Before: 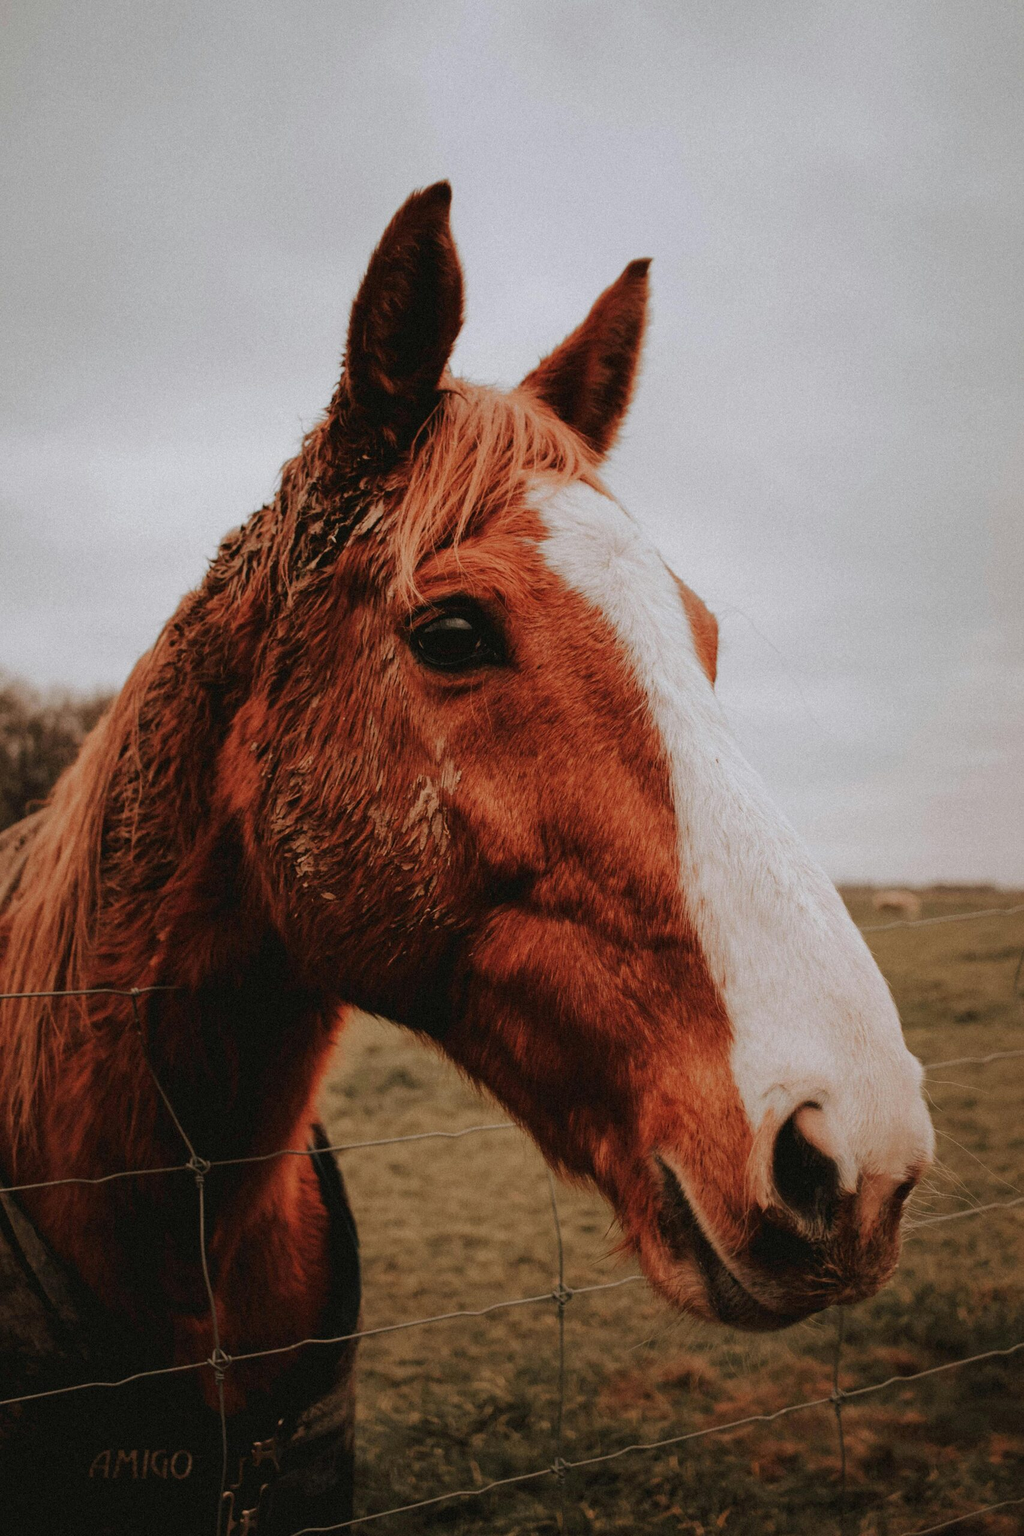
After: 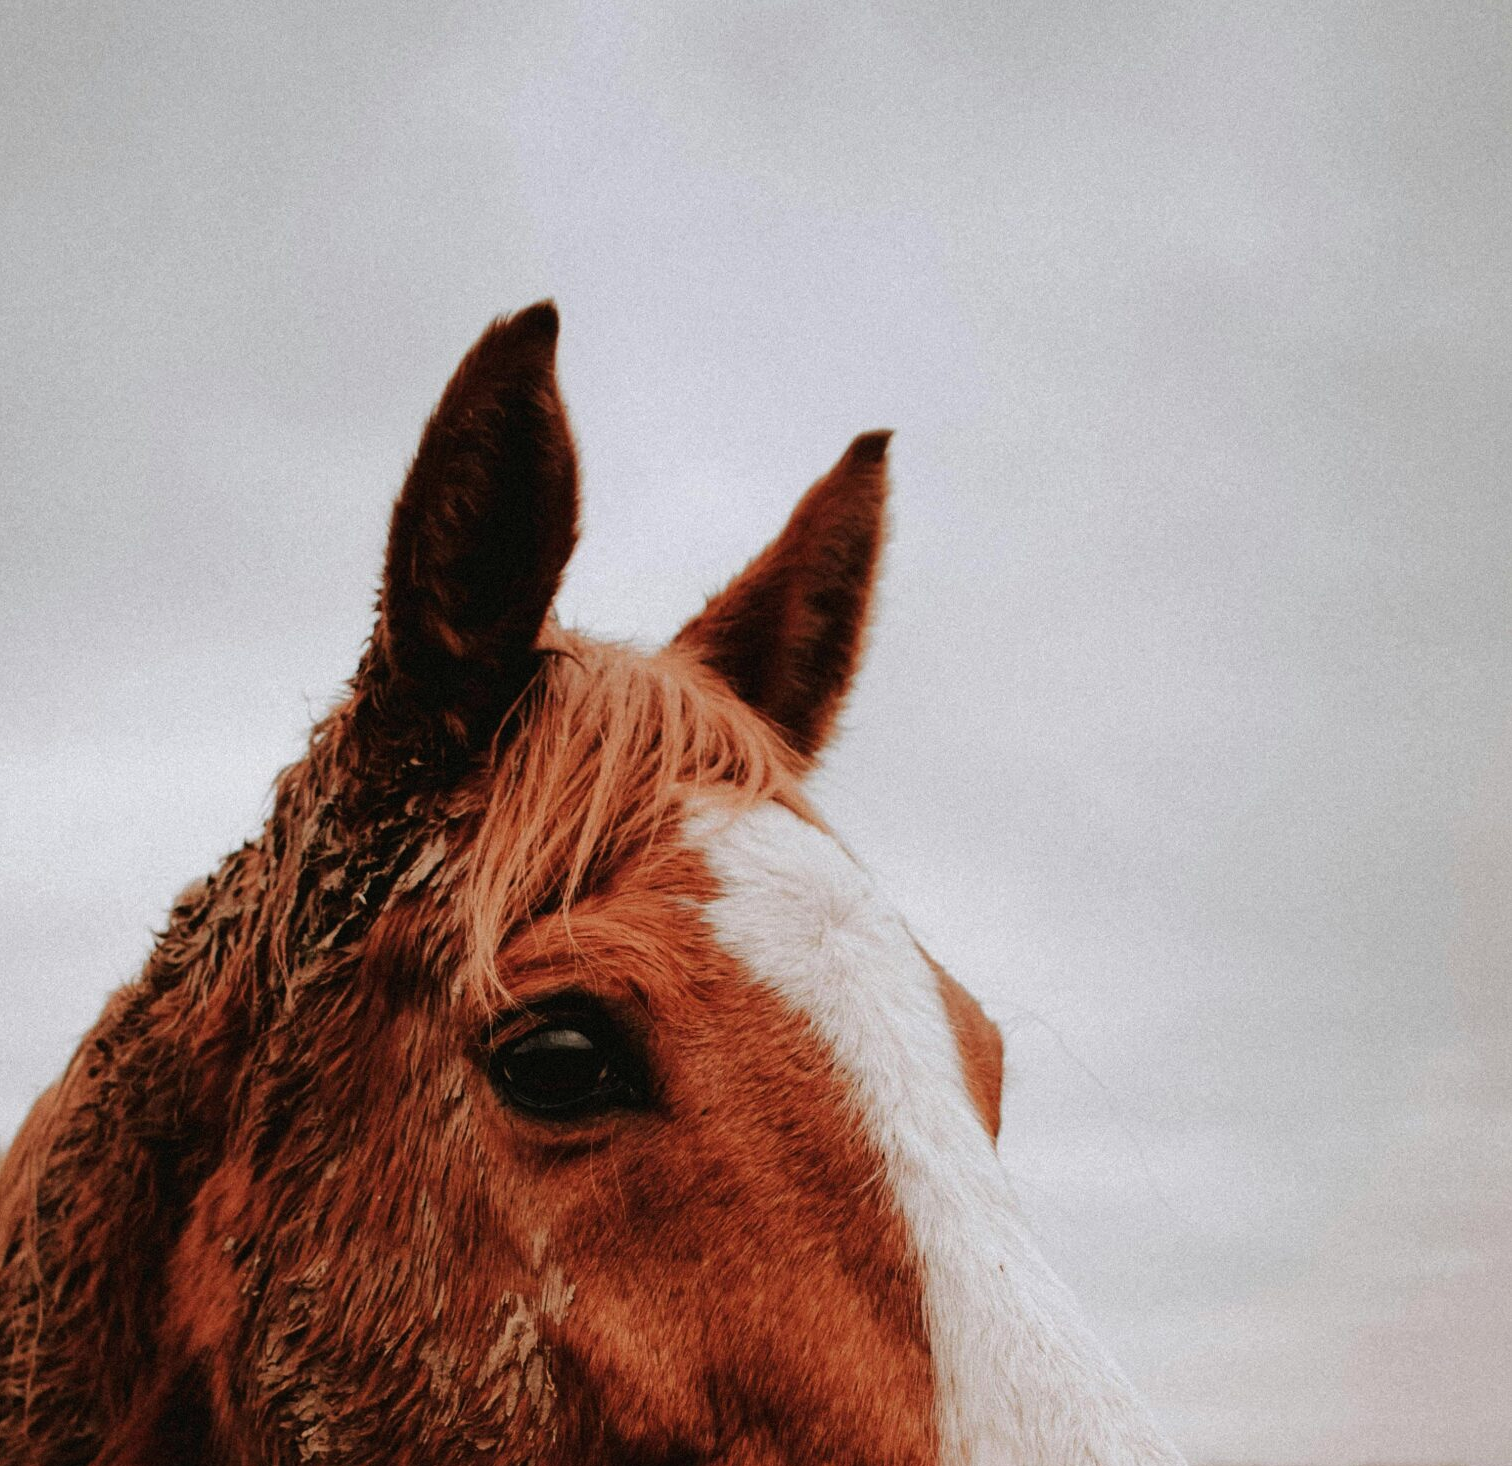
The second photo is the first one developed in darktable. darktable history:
crop and rotate: left 11.423%, bottom 42.725%
color balance rgb: perceptual saturation grading › global saturation 0.494%, global vibrance 6.466%, contrast 12.96%, saturation formula JzAzBz (2021)
